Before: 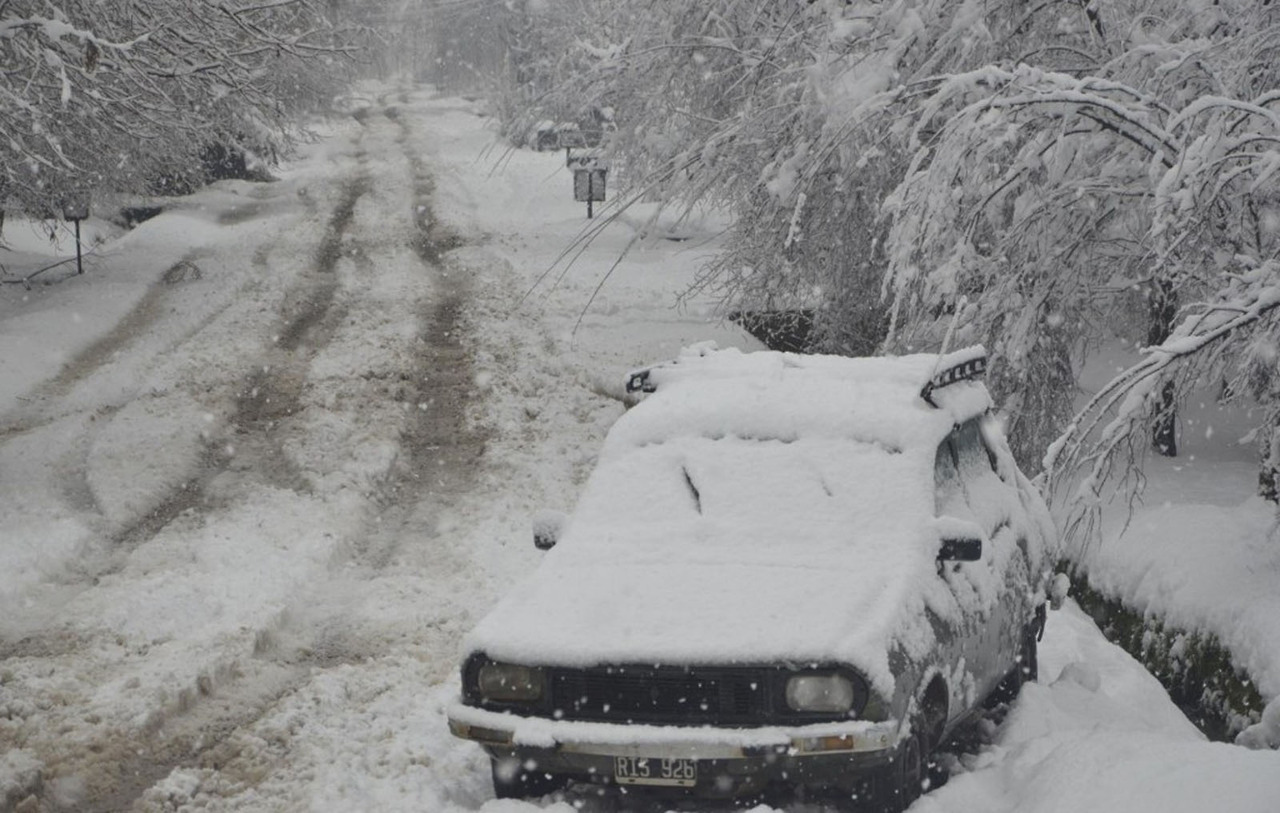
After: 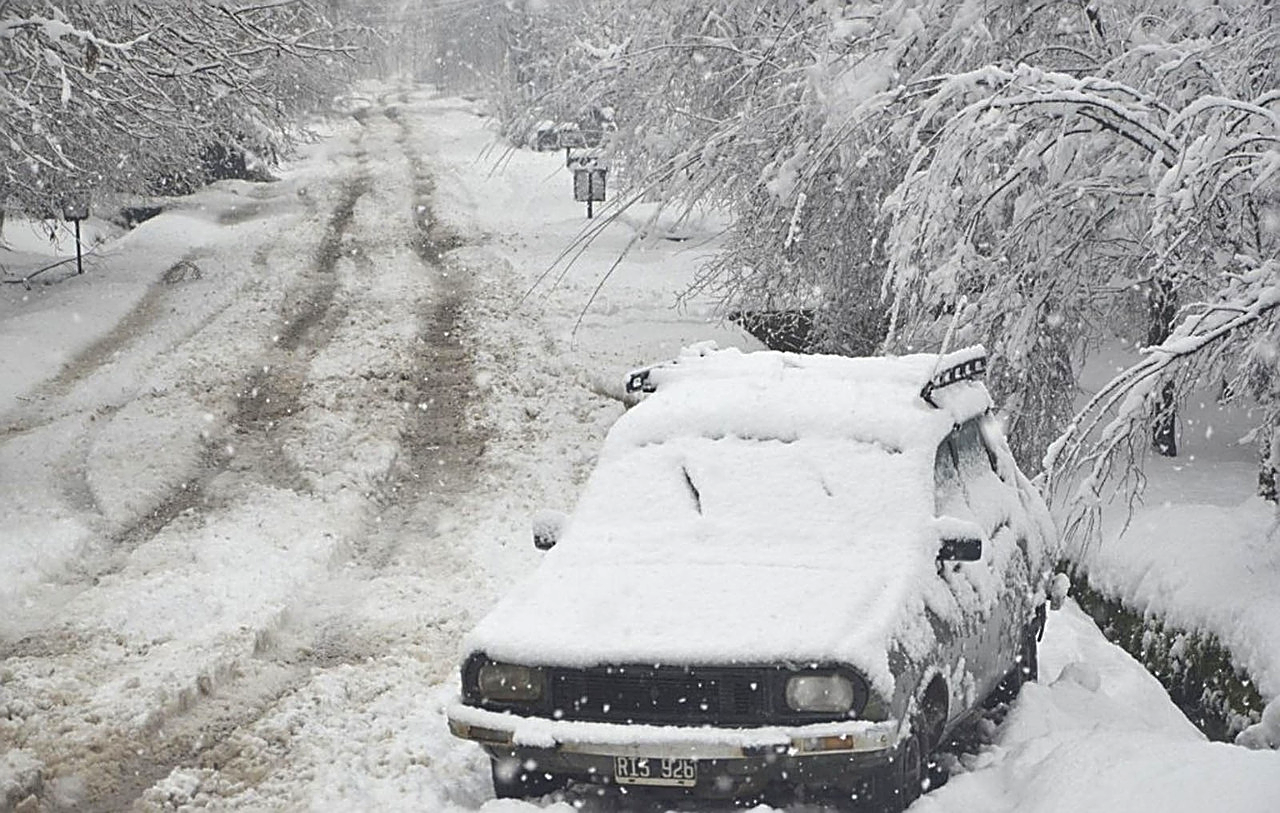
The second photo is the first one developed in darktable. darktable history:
sharpen: amount 1.015
exposure: exposure 0.663 EV, compensate highlight preservation false
